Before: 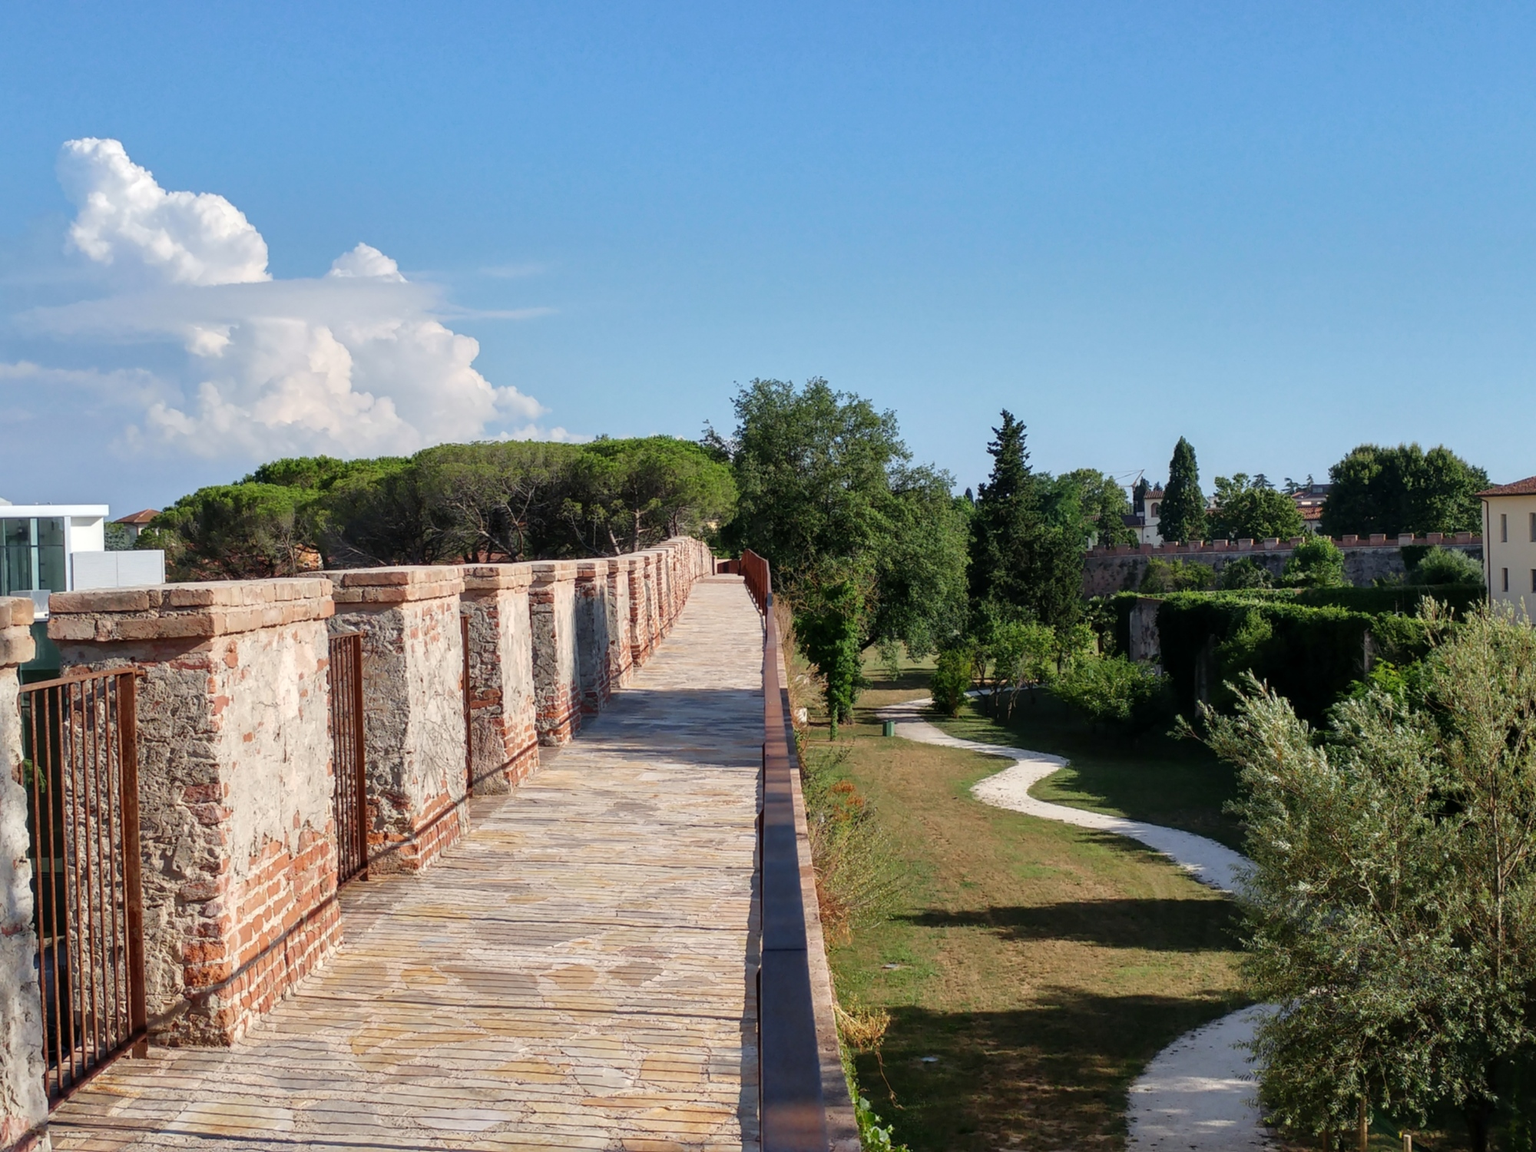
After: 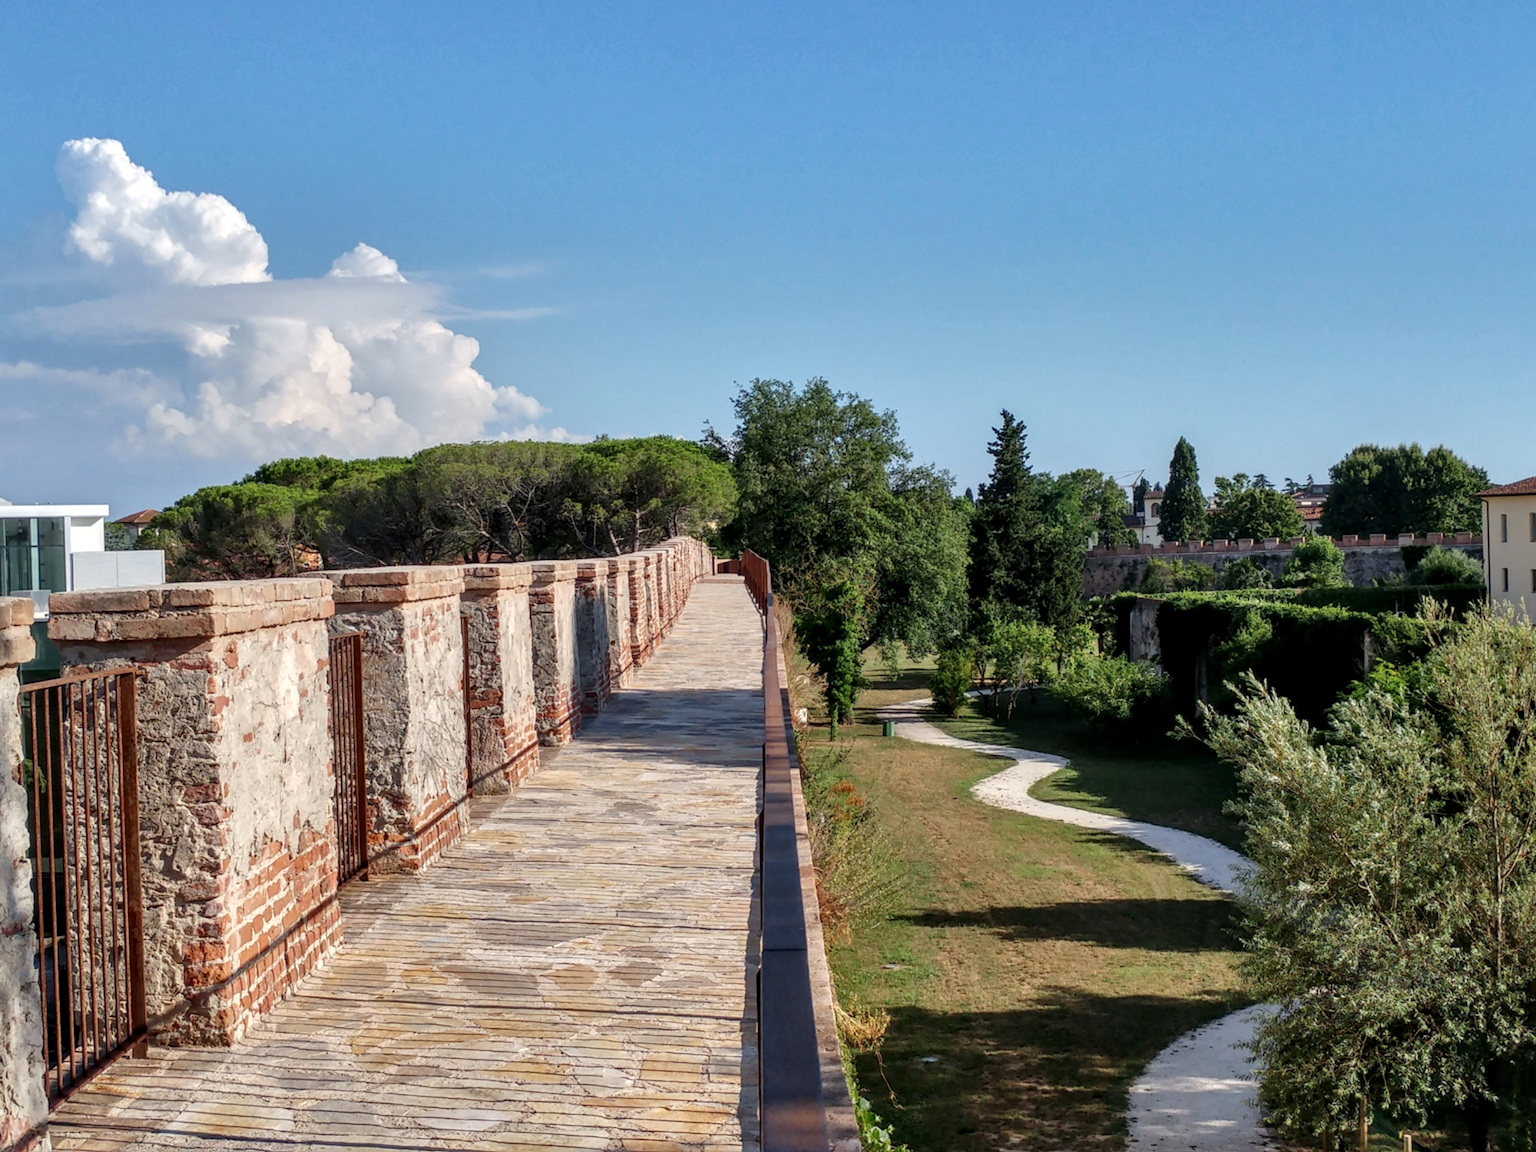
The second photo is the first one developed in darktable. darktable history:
local contrast: detail 130%
shadows and highlights: shadows 34.98, highlights -35.03, soften with gaussian
